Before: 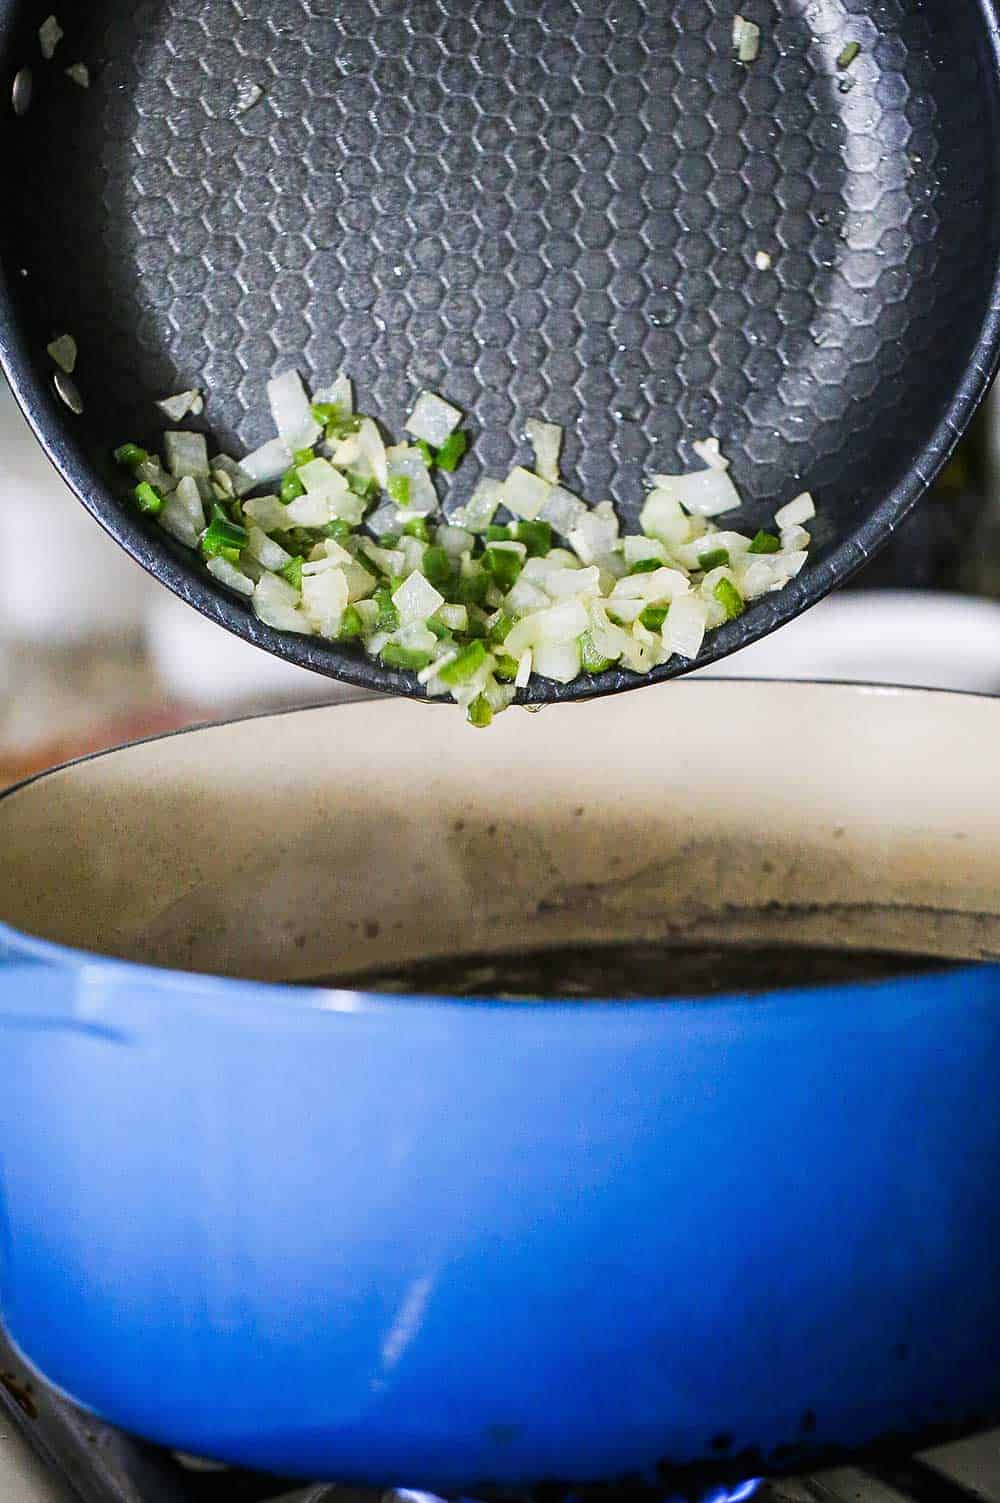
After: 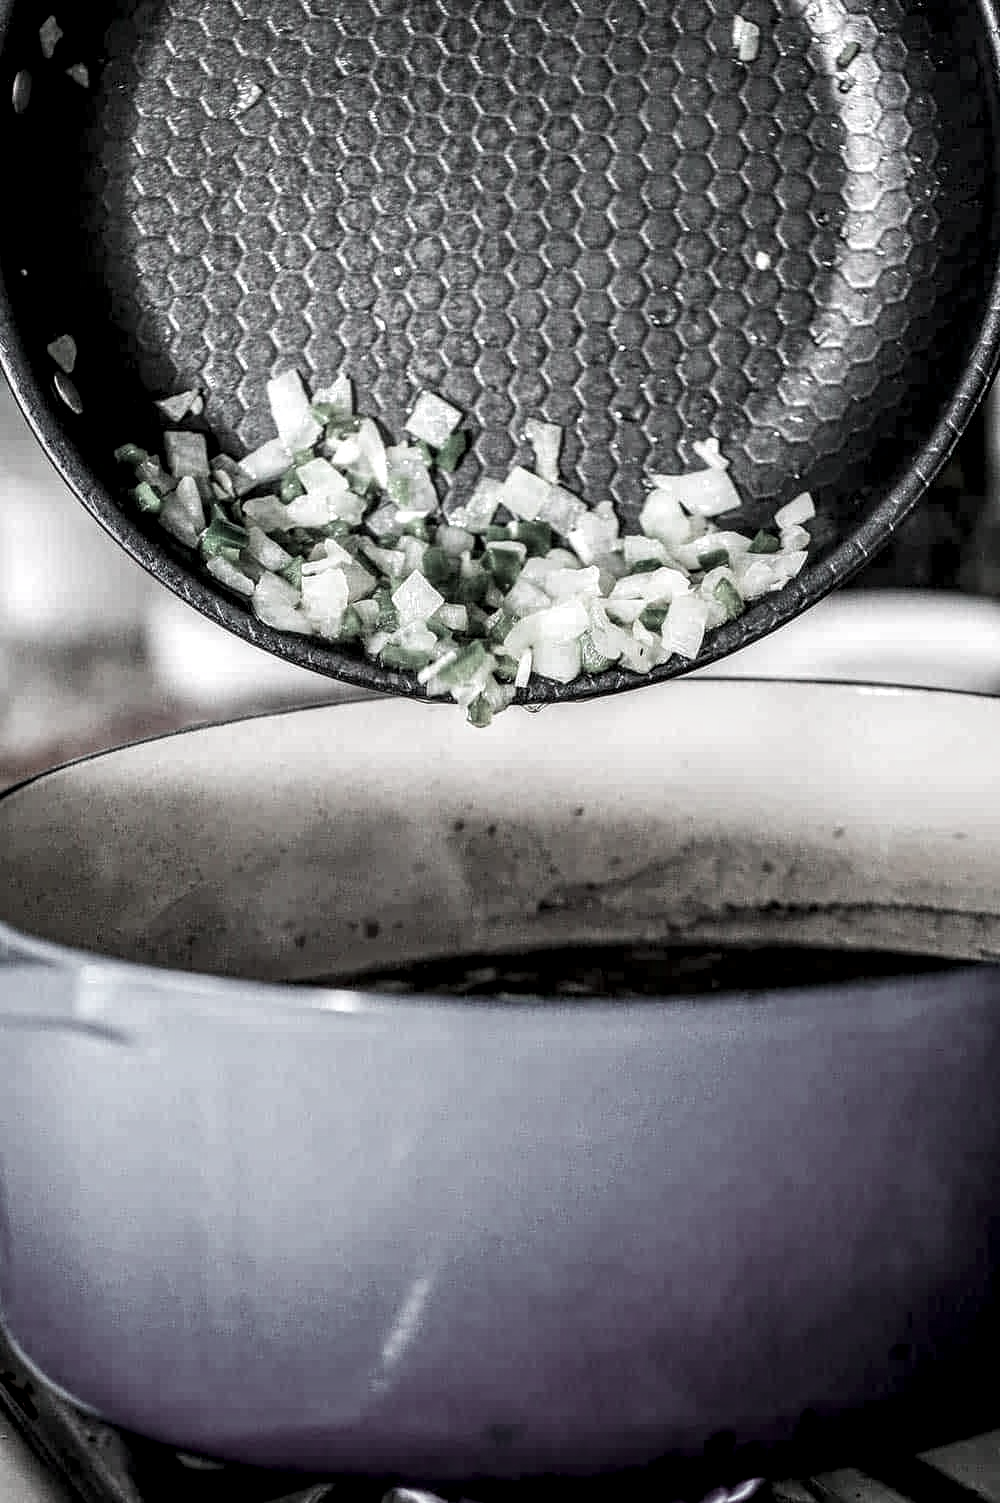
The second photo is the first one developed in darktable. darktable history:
local contrast: highlights 20%, shadows 70%, detail 170%
color contrast: green-magenta contrast 0.3, blue-yellow contrast 0.15
